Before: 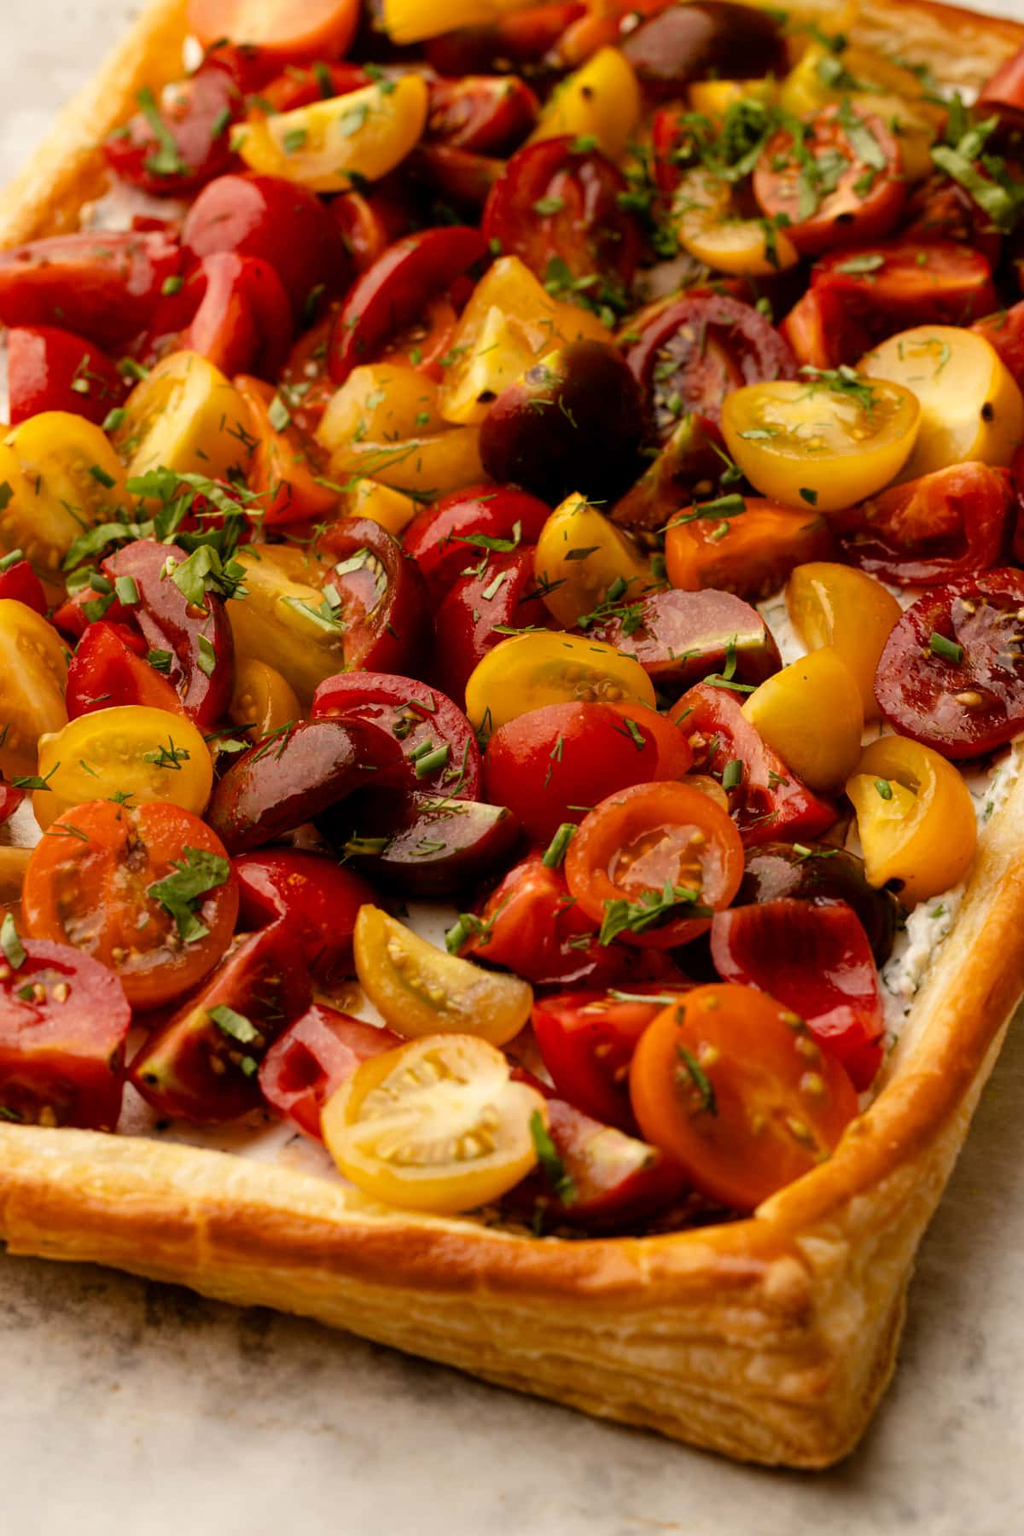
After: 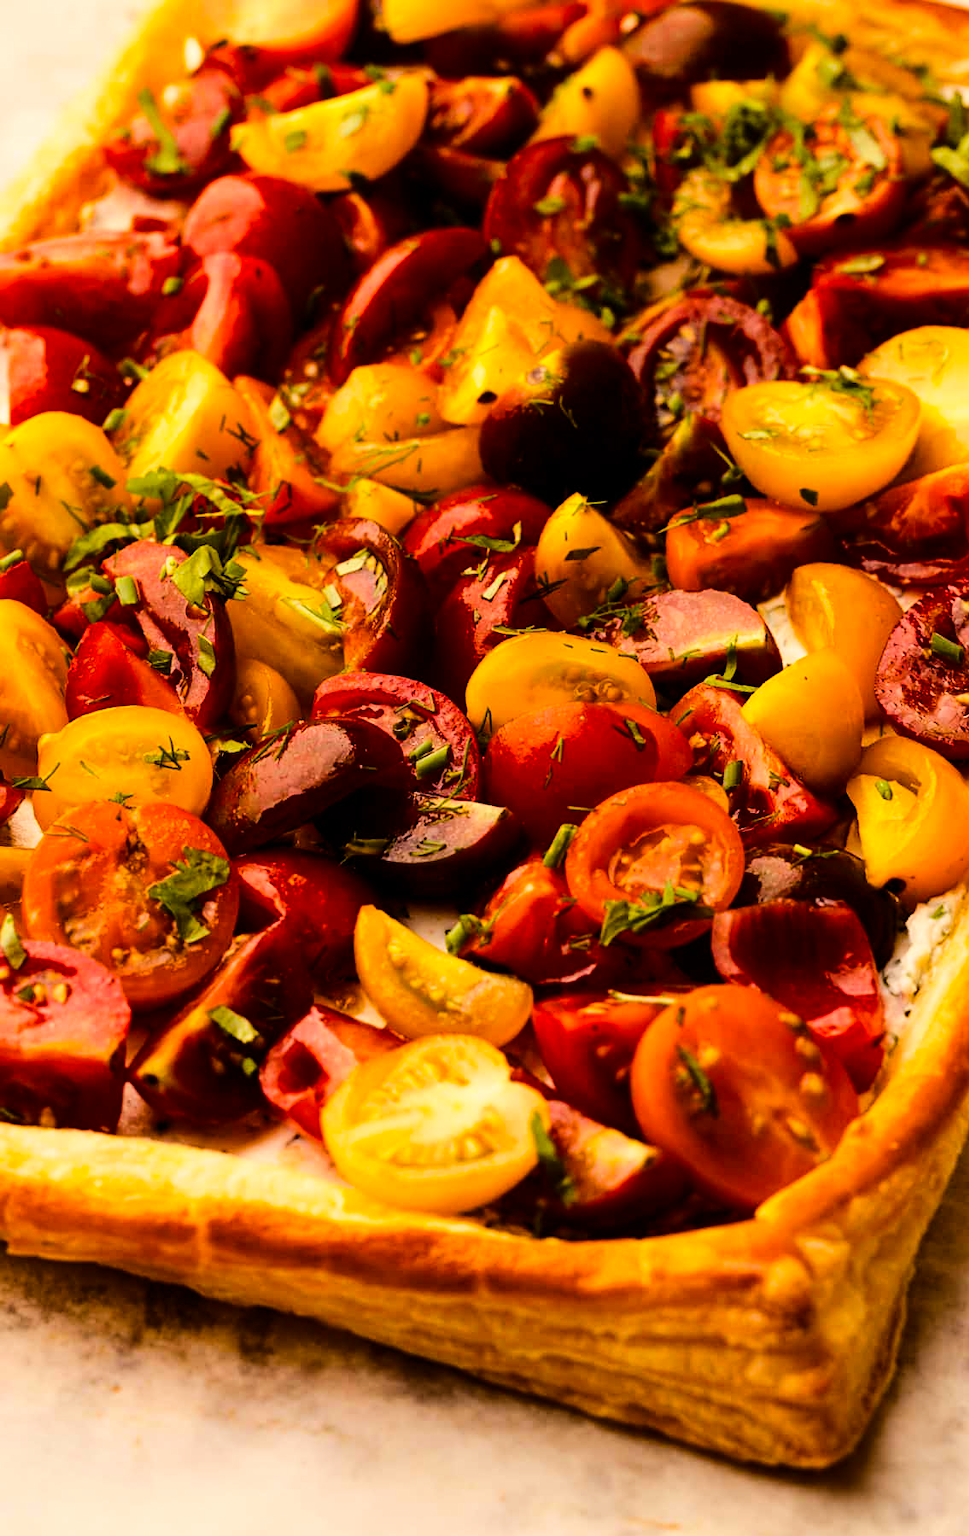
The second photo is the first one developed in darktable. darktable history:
crop and rotate: right 5.355%
base curve: curves: ch0 [(0, 0) (0.036, 0.025) (0.121, 0.166) (0.206, 0.329) (0.605, 0.79) (1, 1)]
color balance rgb: power › chroma 1.551%, power › hue 26.84°, perceptual saturation grading › global saturation 31.074%
sharpen: amount 0.216
